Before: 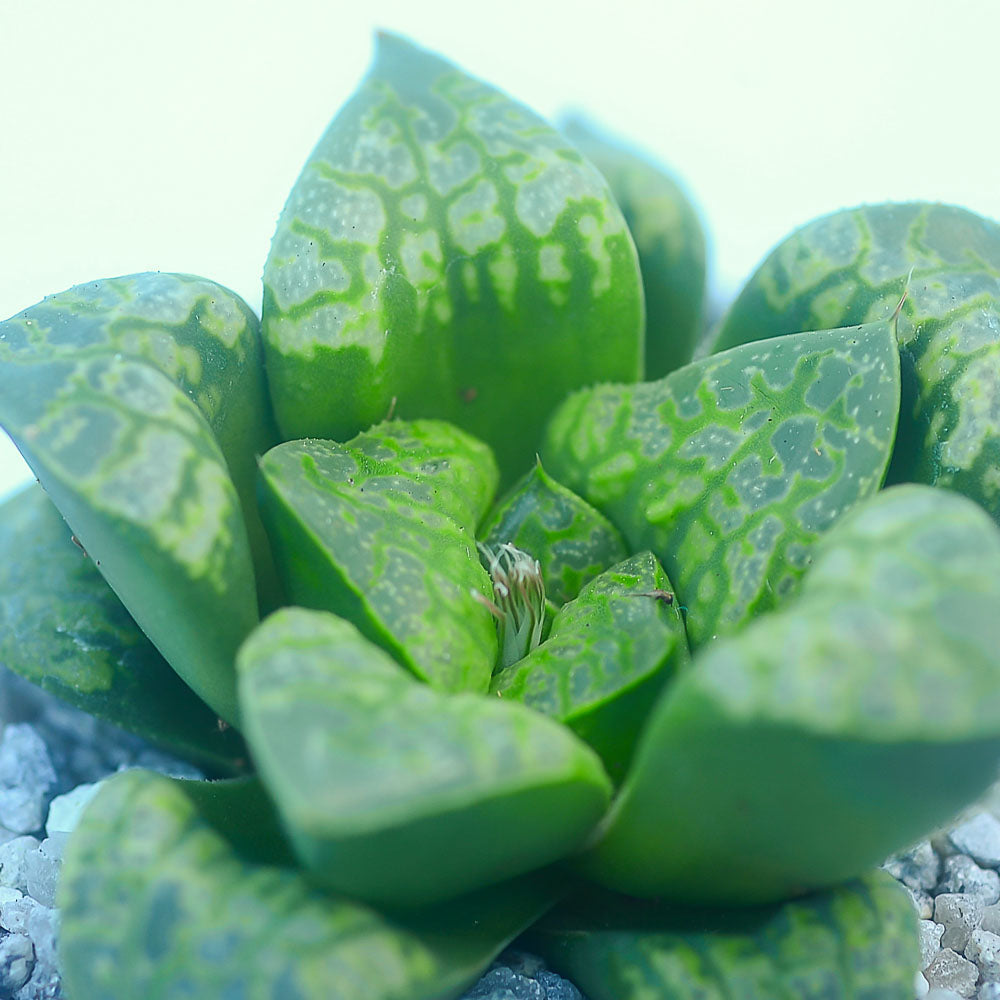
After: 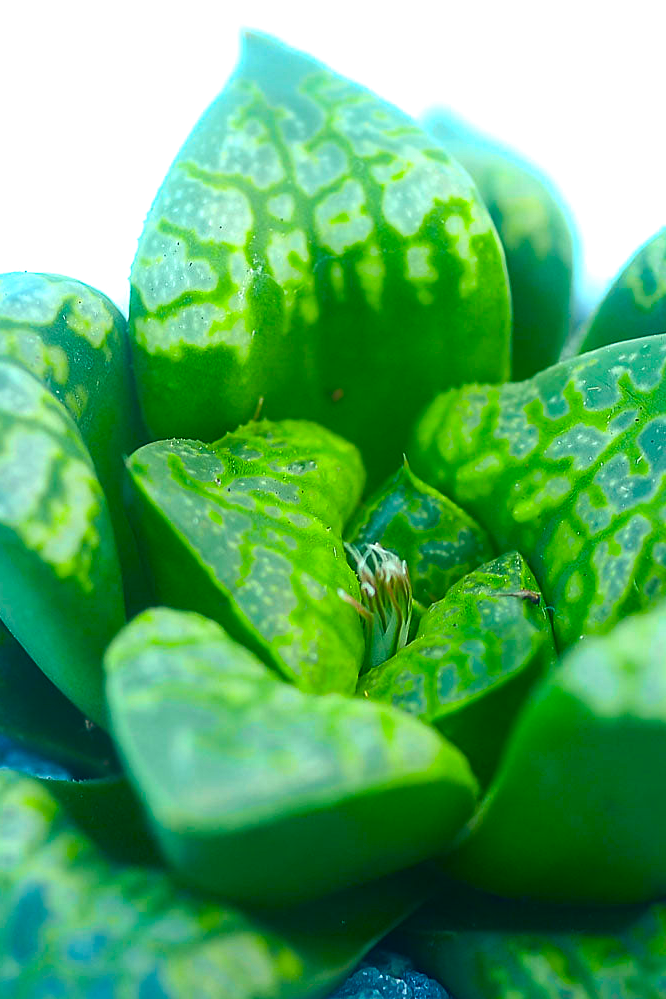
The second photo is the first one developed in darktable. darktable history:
color balance rgb: linear chroma grading › global chroma 9%, perceptual saturation grading › global saturation 36%, perceptual saturation grading › shadows 35%, perceptual brilliance grading › global brilliance 15%, perceptual brilliance grading › shadows -35%, global vibrance 15%
exposure: compensate highlight preservation false
crop and rotate: left 13.342%, right 19.991%
